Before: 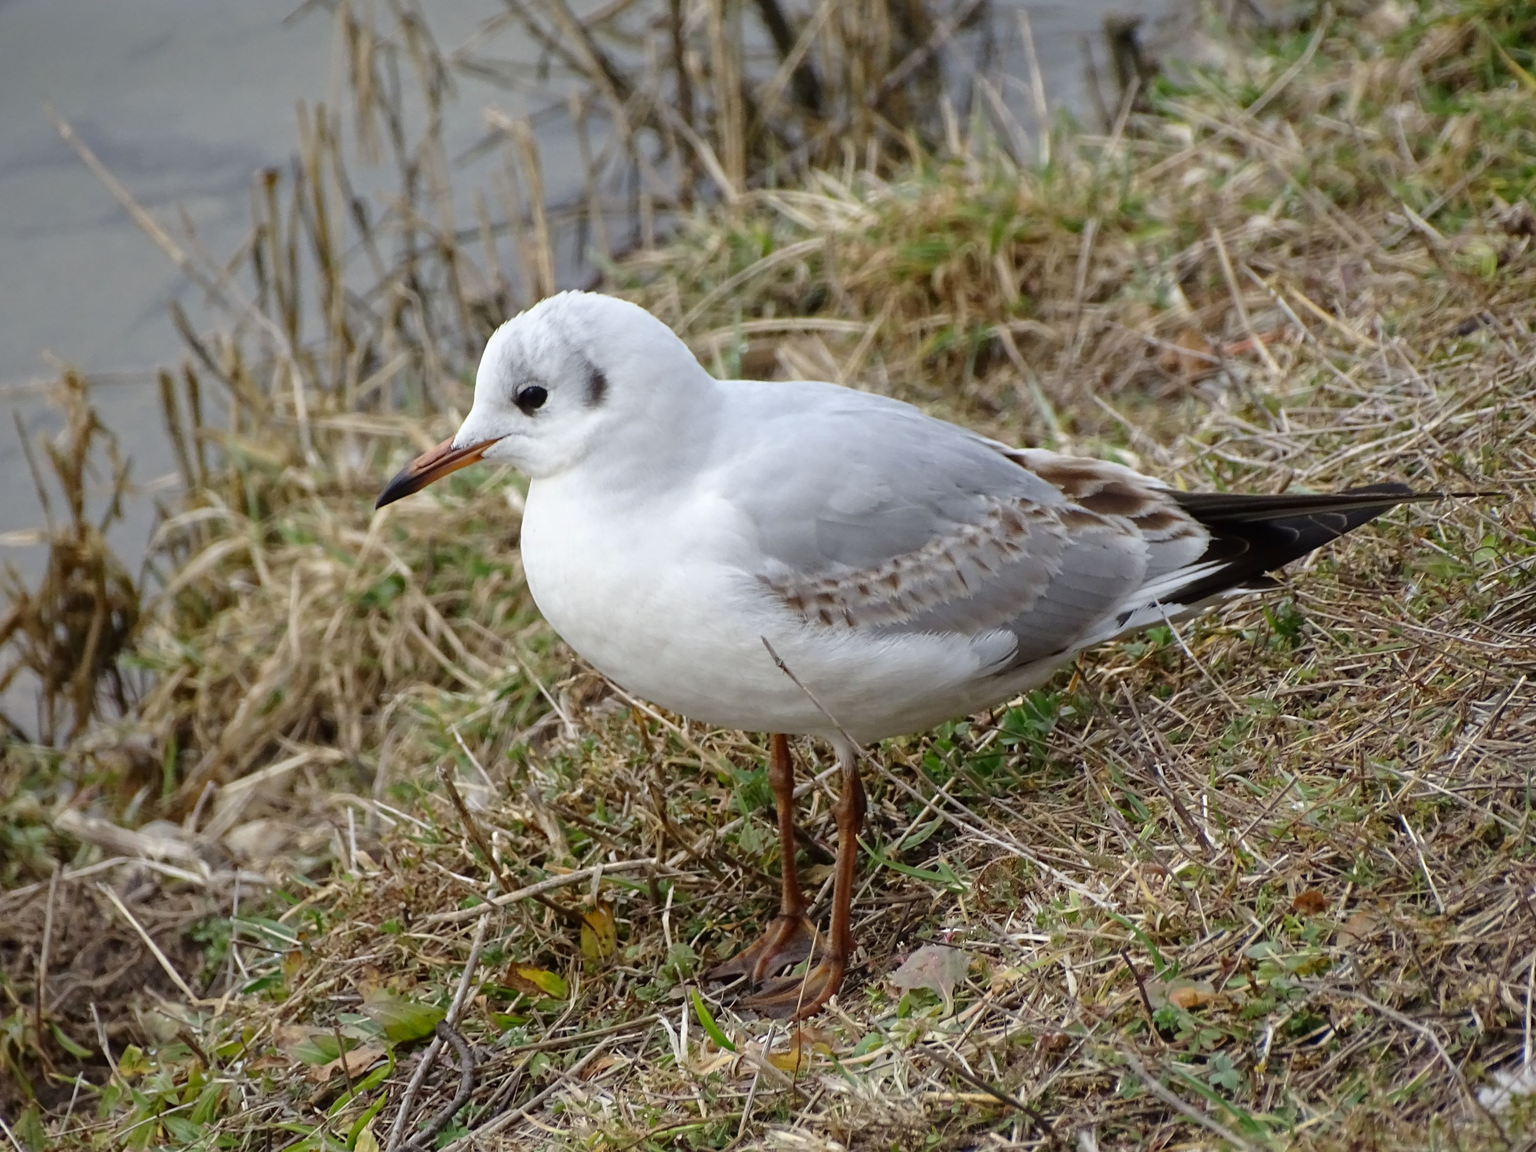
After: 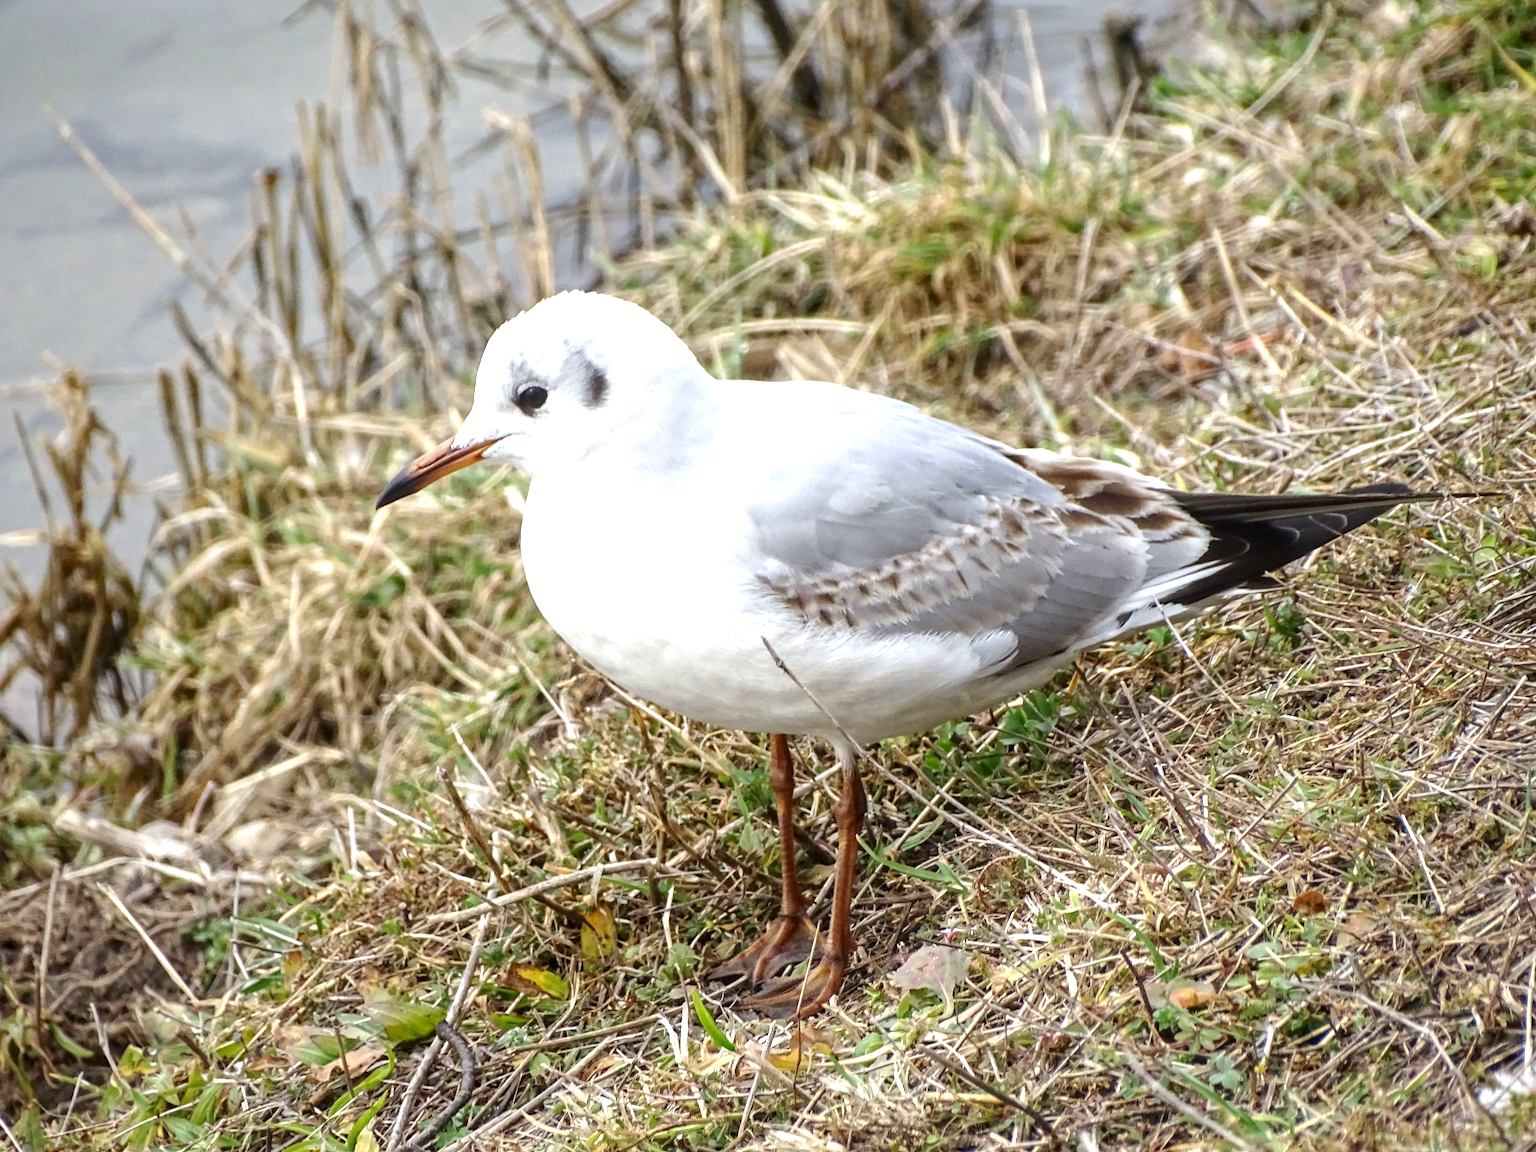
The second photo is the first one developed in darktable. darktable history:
exposure: black level correction 0, exposure 0.889 EV, compensate highlight preservation false
local contrast: on, module defaults
